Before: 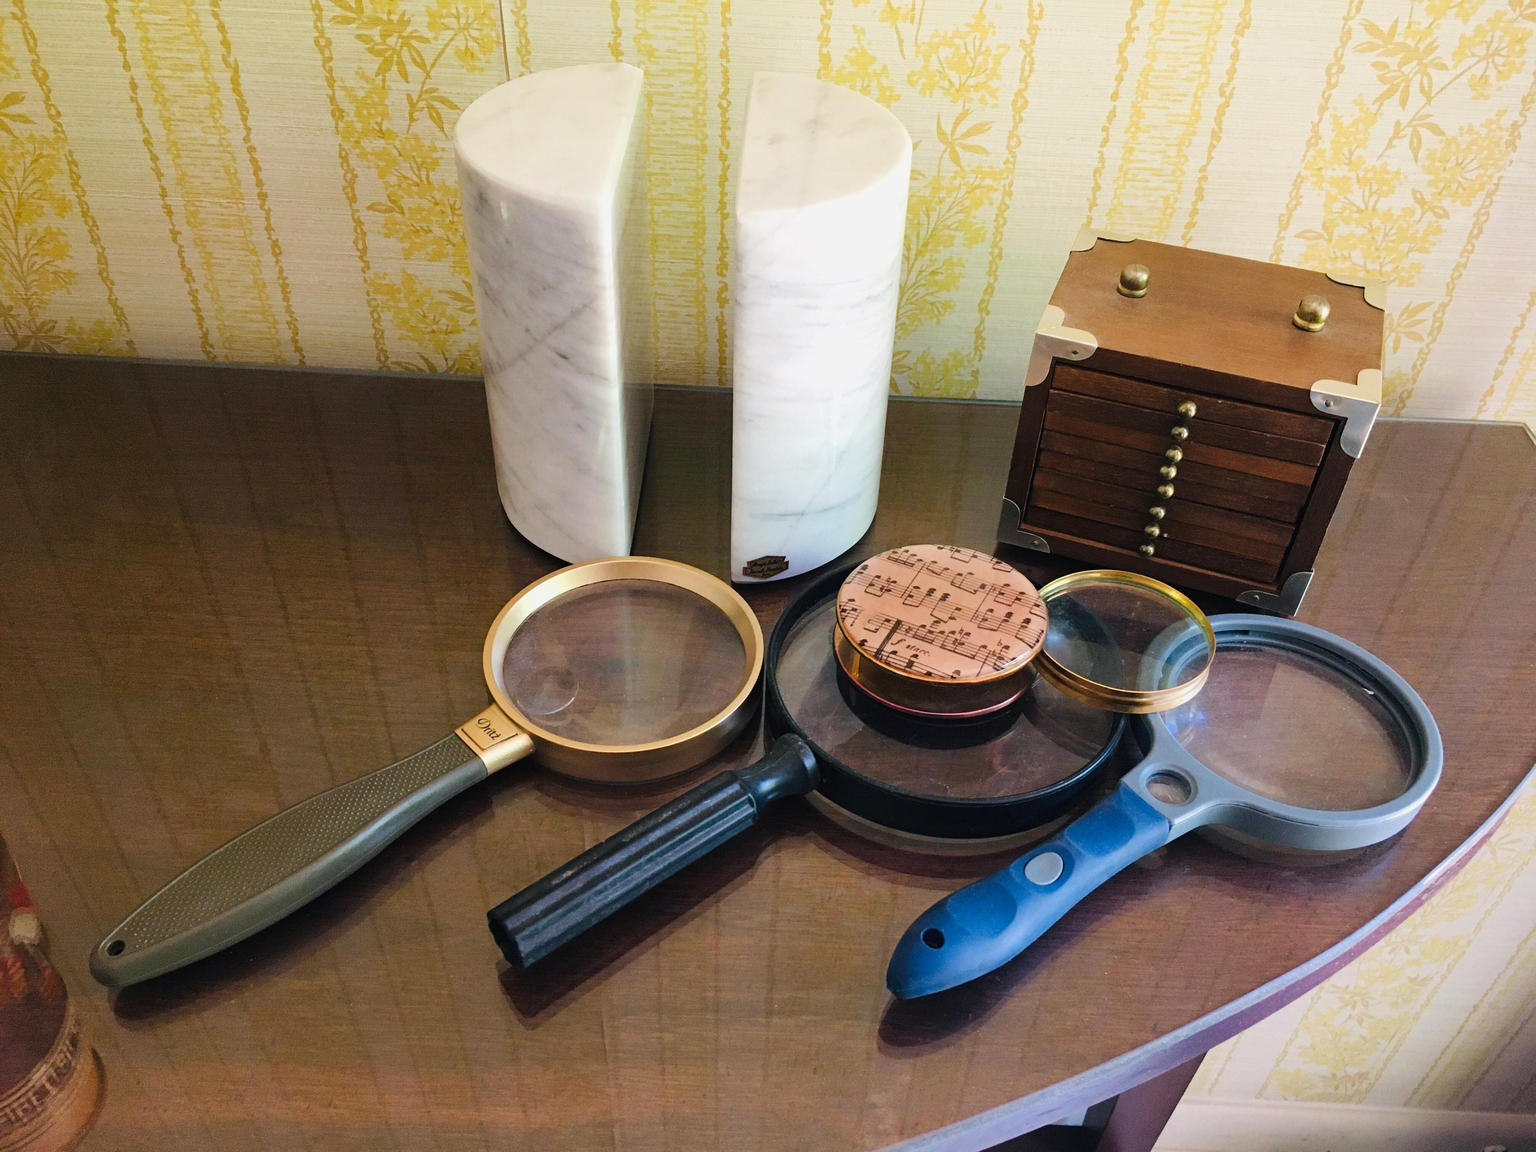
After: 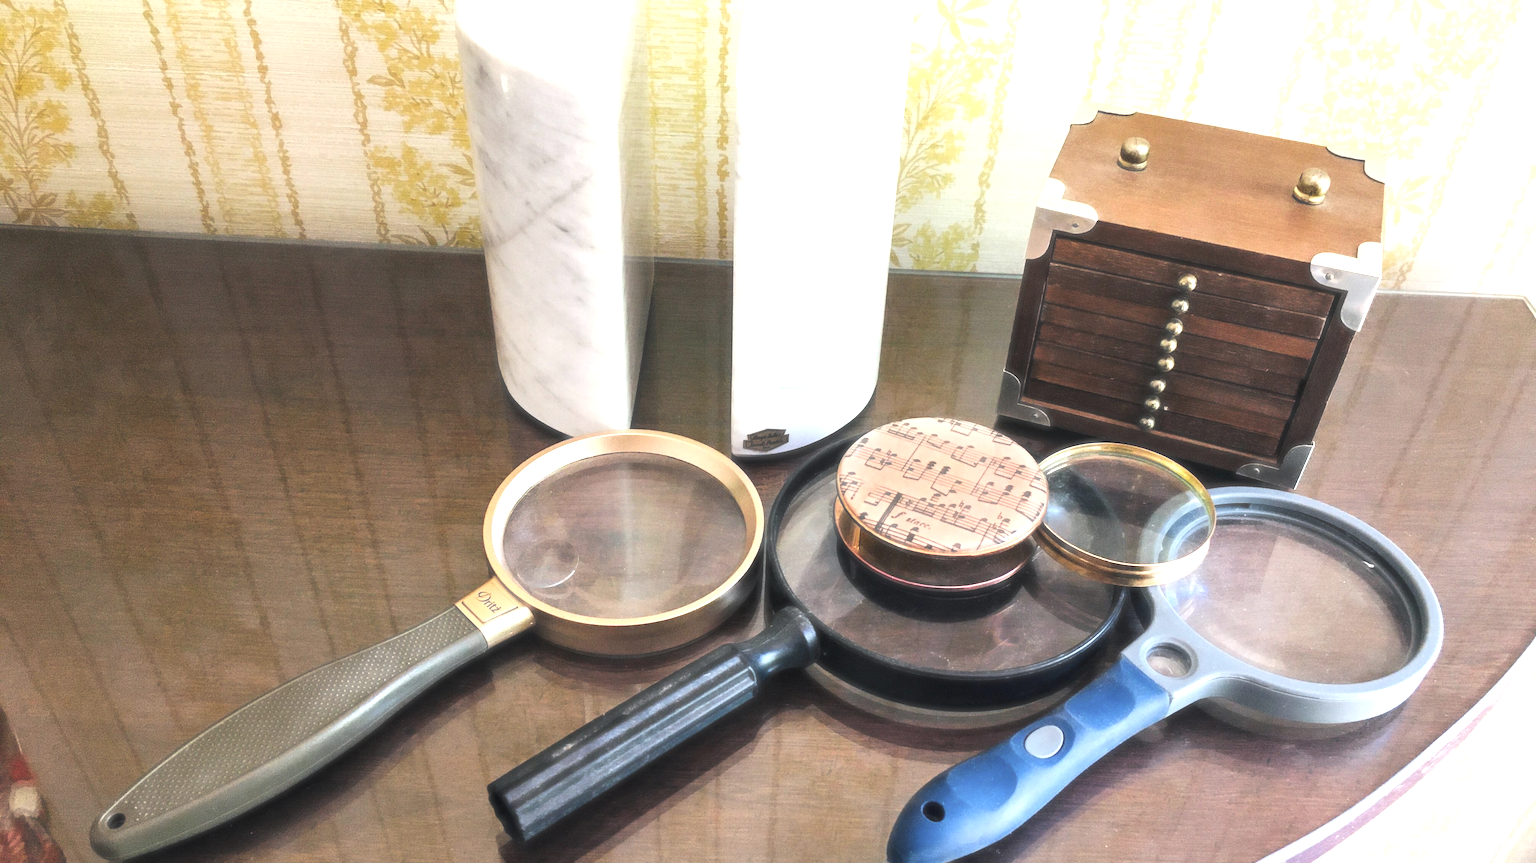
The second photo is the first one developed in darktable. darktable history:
crop: top 11.06%, bottom 13.966%
exposure: exposure 0.776 EV, compensate highlight preservation false
haze removal: strength -0.897, distance 0.225, adaptive false
local contrast: on, module defaults
